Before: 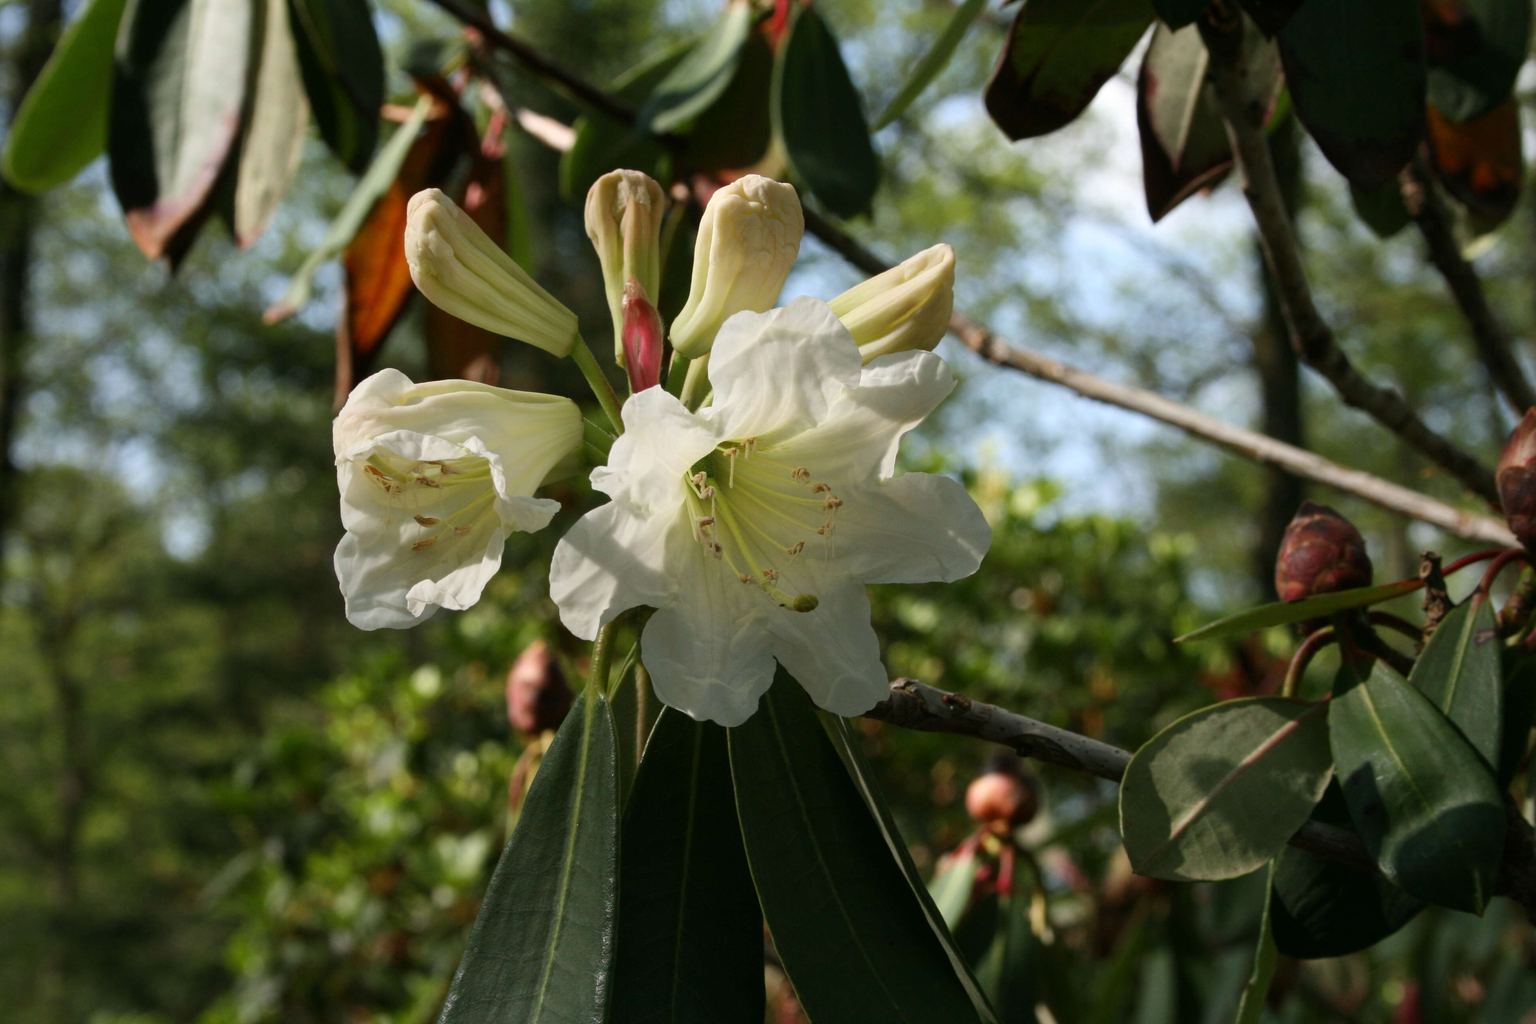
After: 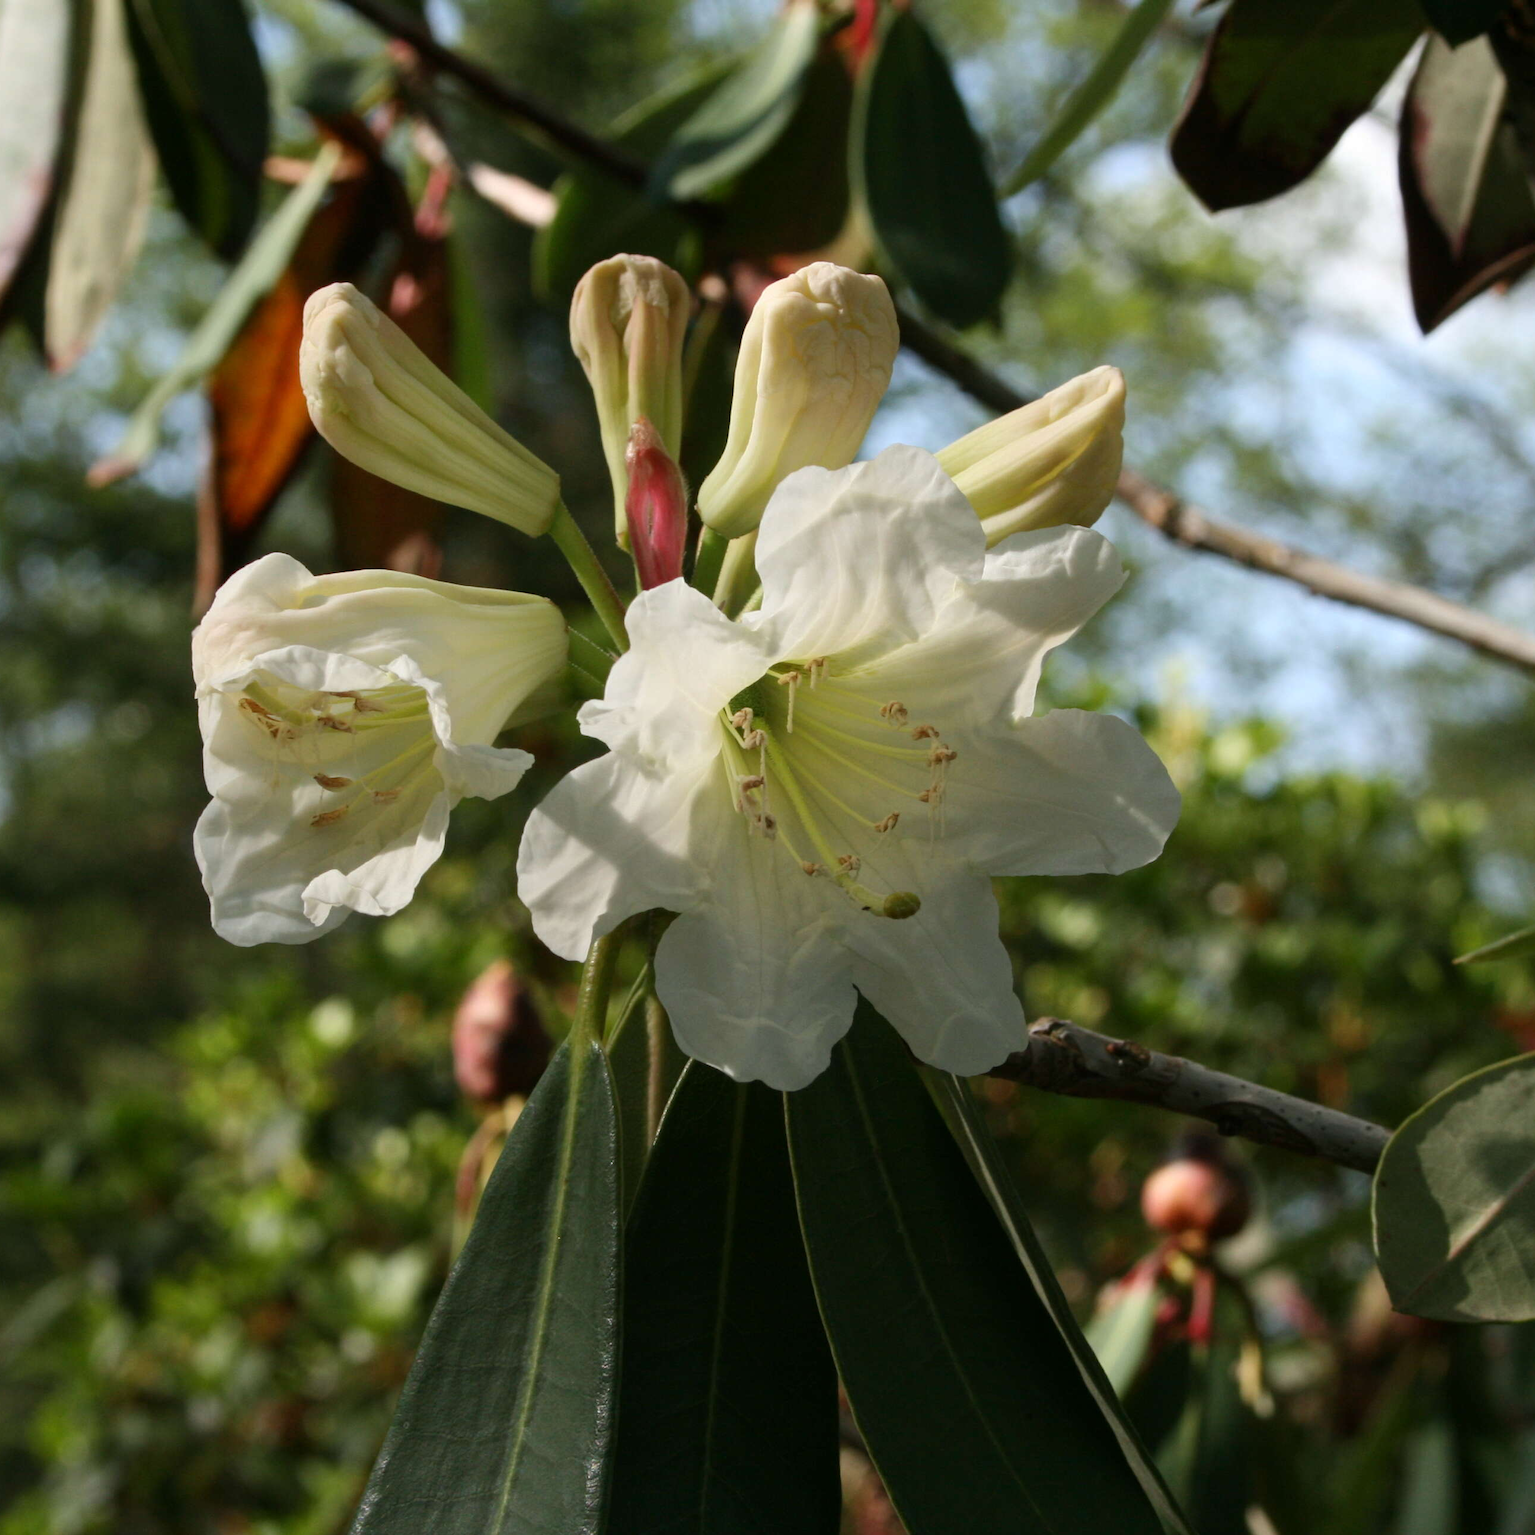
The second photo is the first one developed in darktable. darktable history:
color correction: highlights b* -0.005
crop and rotate: left 13.367%, right 19.984%
